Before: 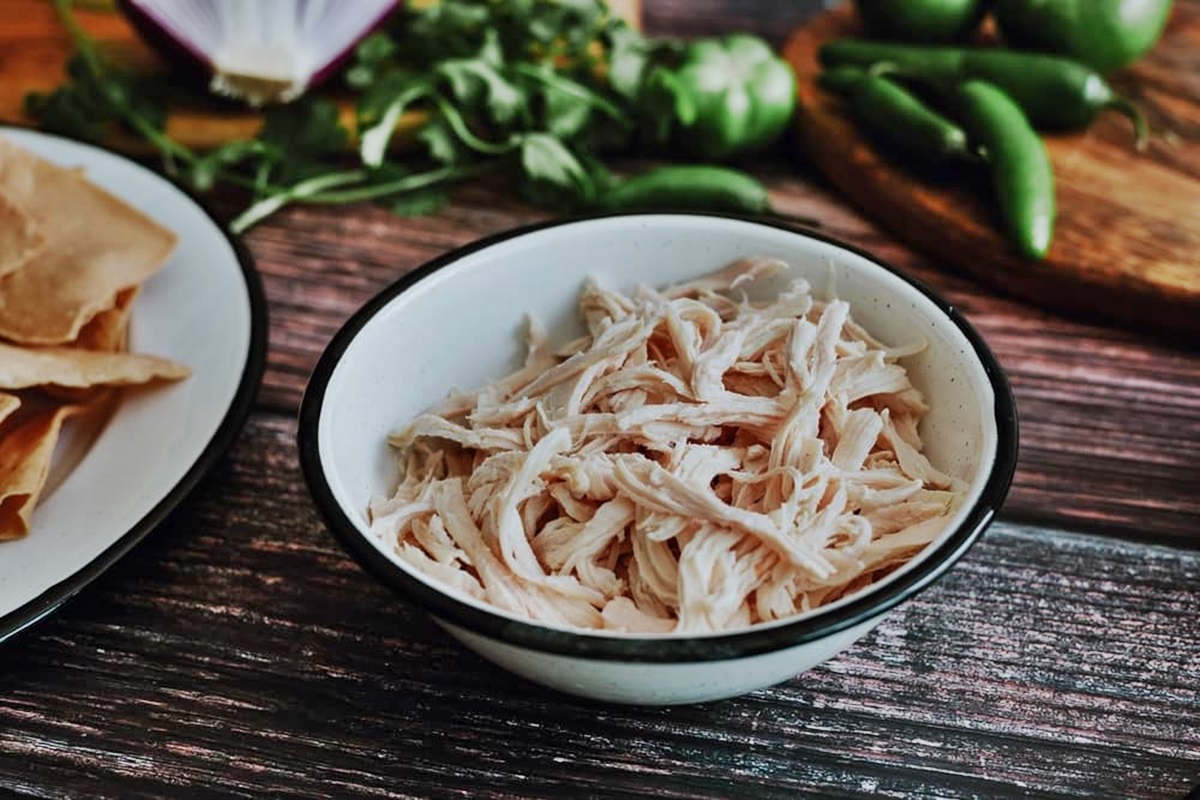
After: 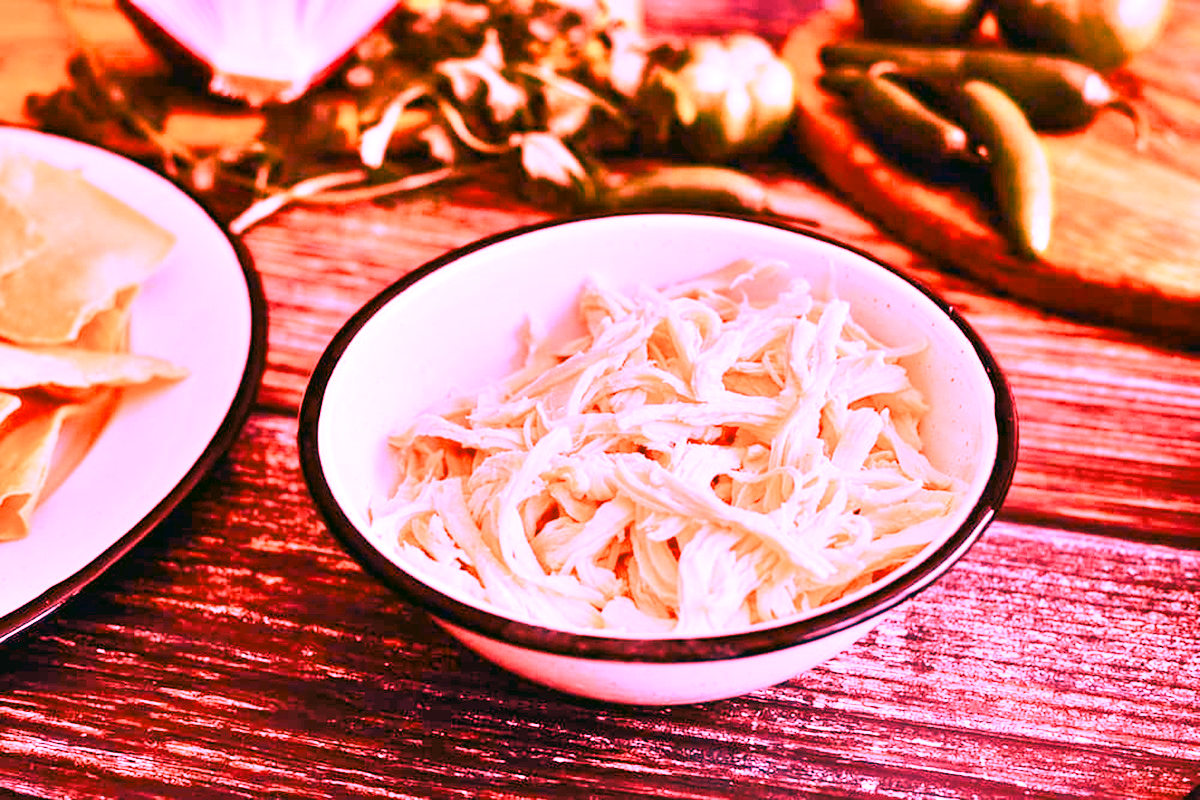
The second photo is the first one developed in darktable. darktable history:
color balance rgb: linear chroma grading › shadows 32%, linear chroma grading › global chroma -2%, linear chroma grading › mid-tones 4%, perceptual saturation grading › global saturation -2%, perceptual saturation grading › highlights -8%, perceptual saturation grading › mid-tones 8%, perceptual saturation grading › shadows 4%, perceptual brilliance grading › highlights 8%, perceptual brilliance grading › mid-tones 4%, perceptual brilliance grading › shadows 2%, global vibrance 16%, saturation formula JzAzBz (2021)
white balance: red 4.26, blue 1.802
color correction: highlights a* 5.3, highlights b* 24.26, shadows a* -15.58, shadows b* 4.02
